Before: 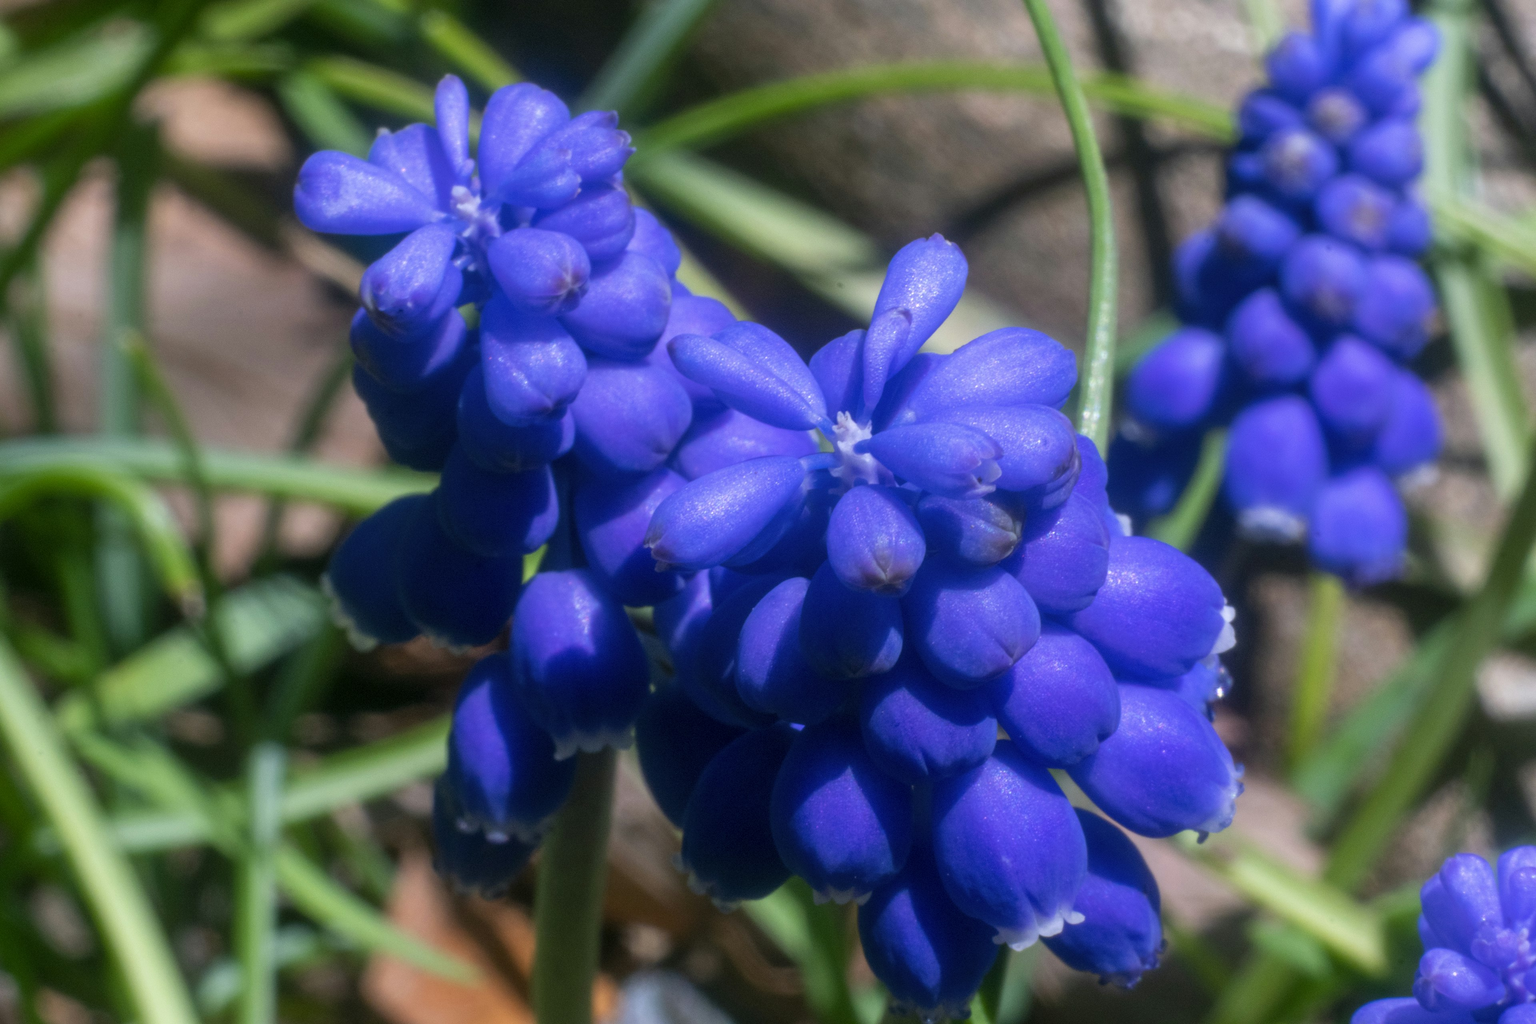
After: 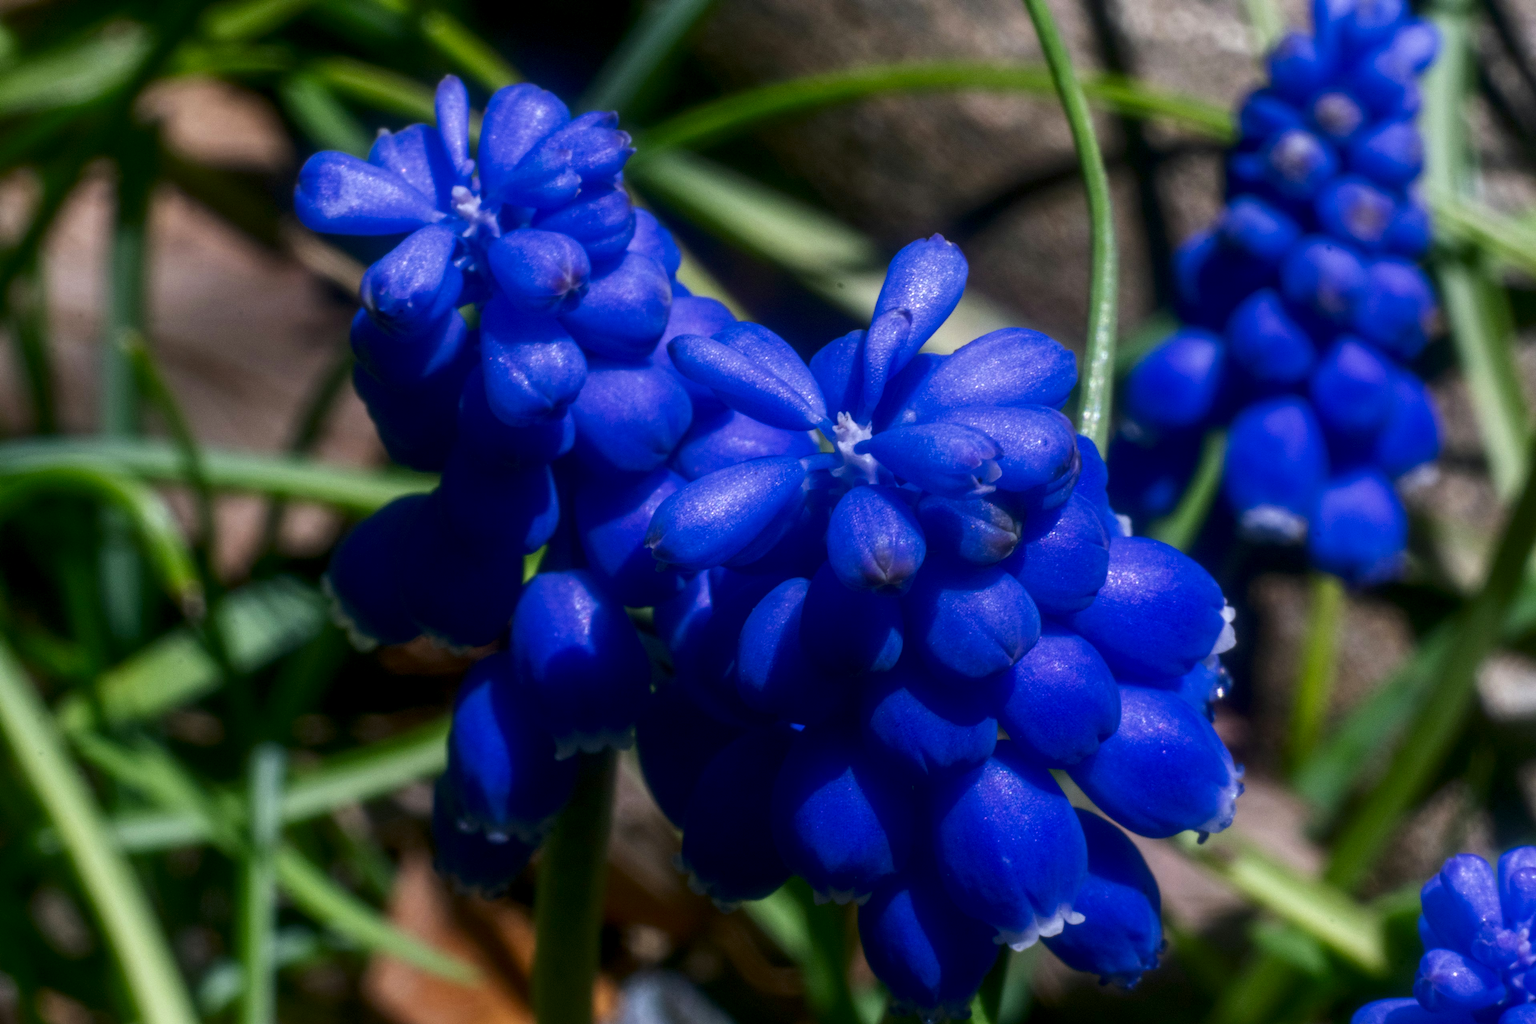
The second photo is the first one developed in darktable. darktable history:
contrast brightness saturation: contrast 0.101, brightness -0.26, saturation 0.139
local contrast: on, module defaults
